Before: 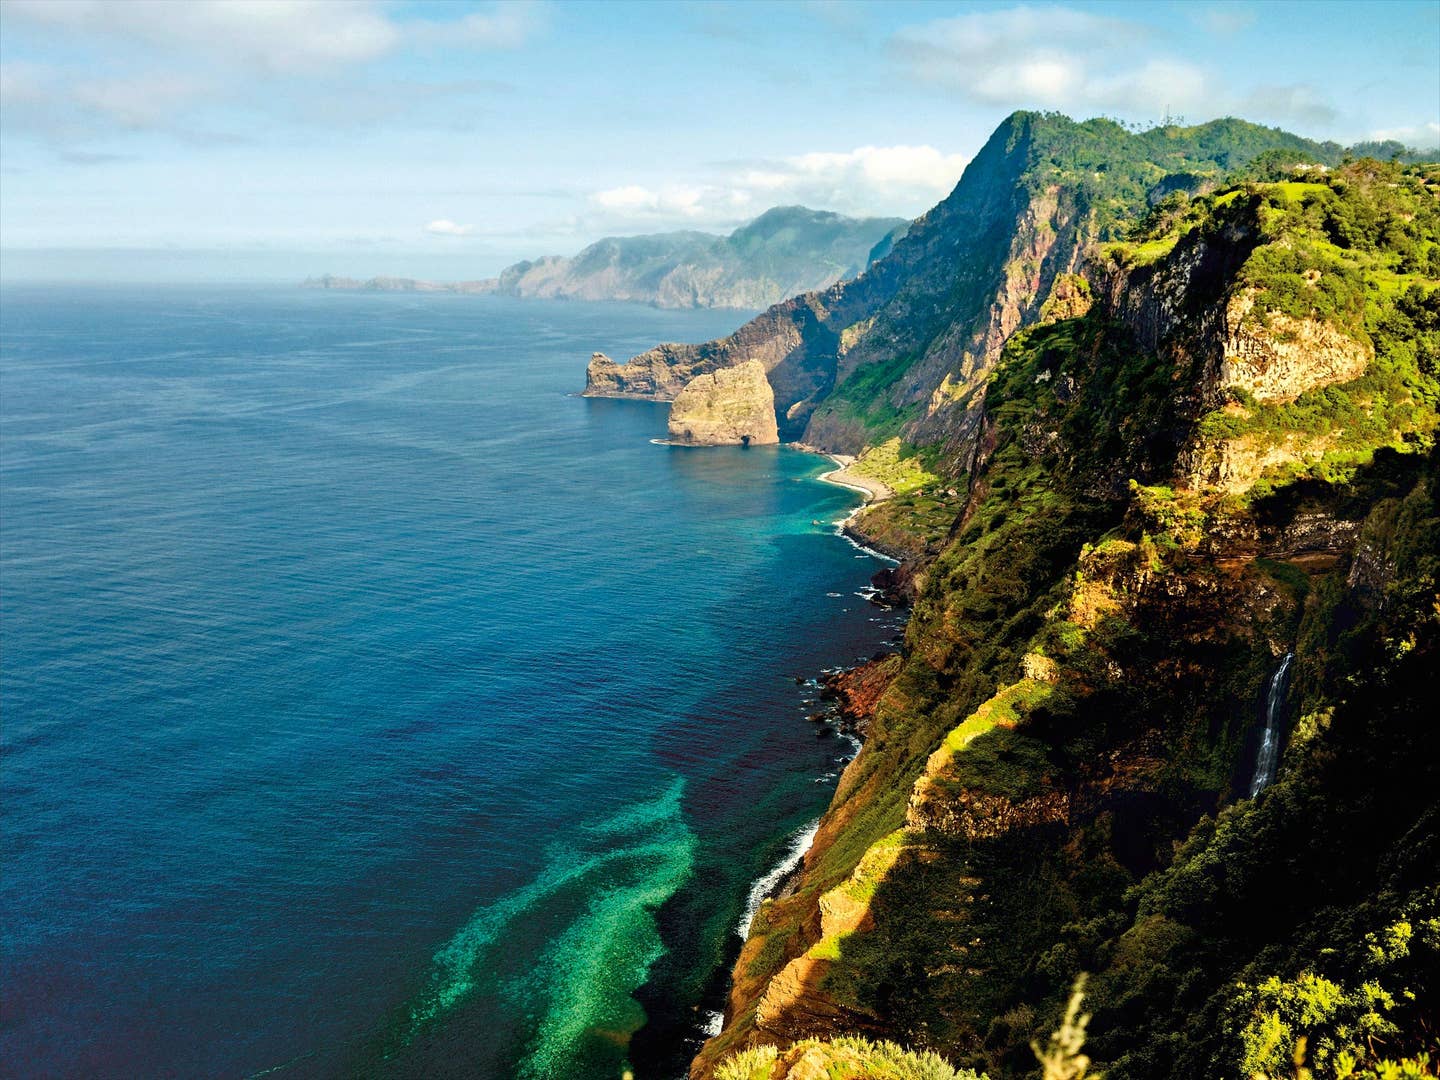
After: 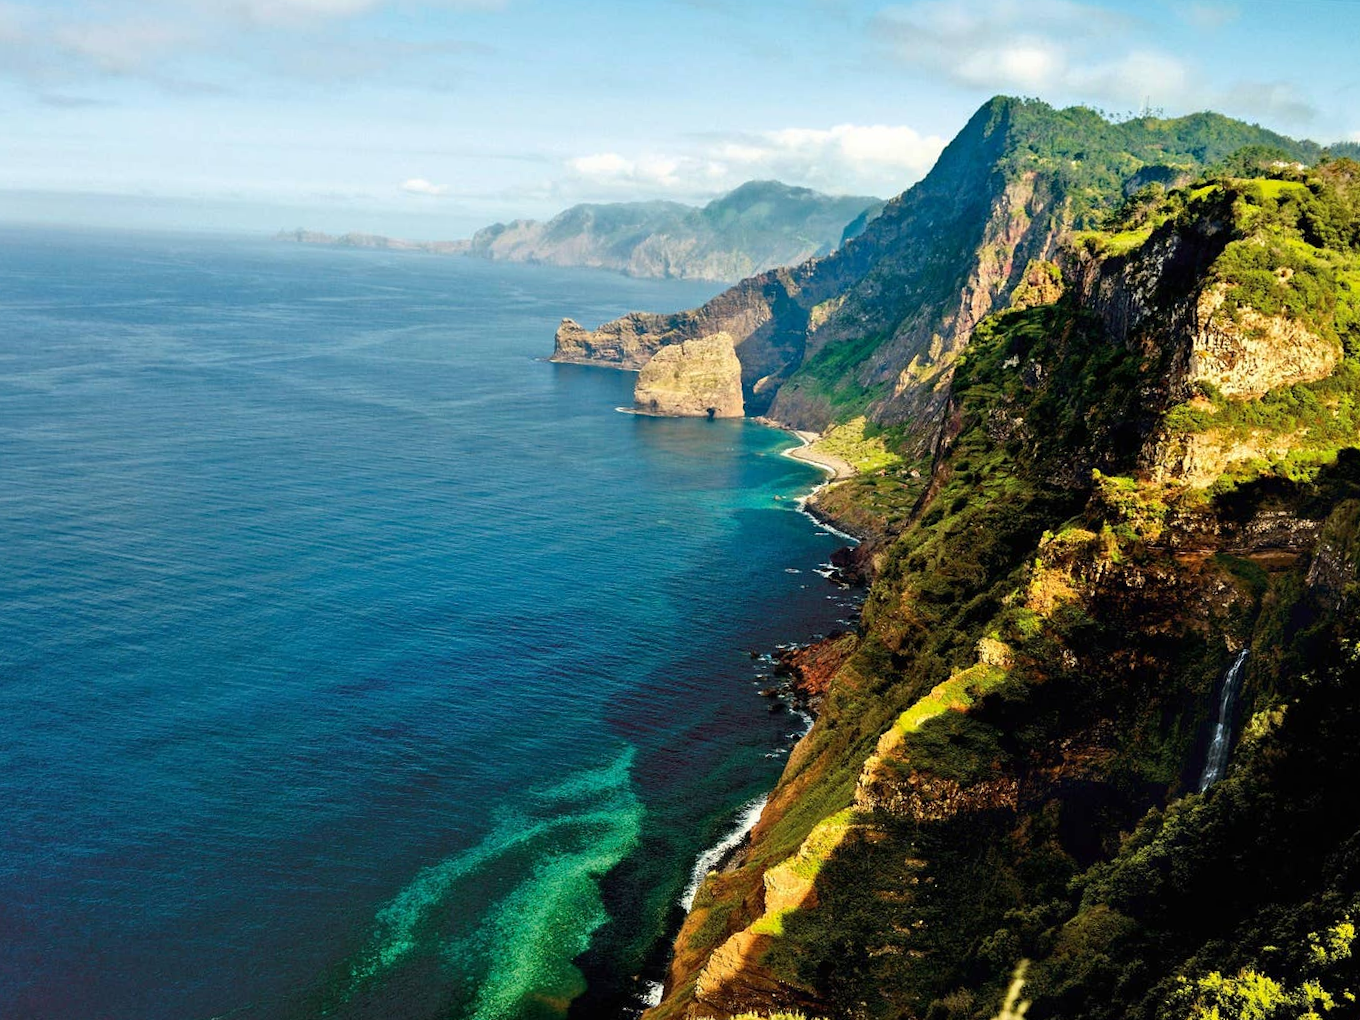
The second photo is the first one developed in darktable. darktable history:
crop and rotate: angle -2.56°
